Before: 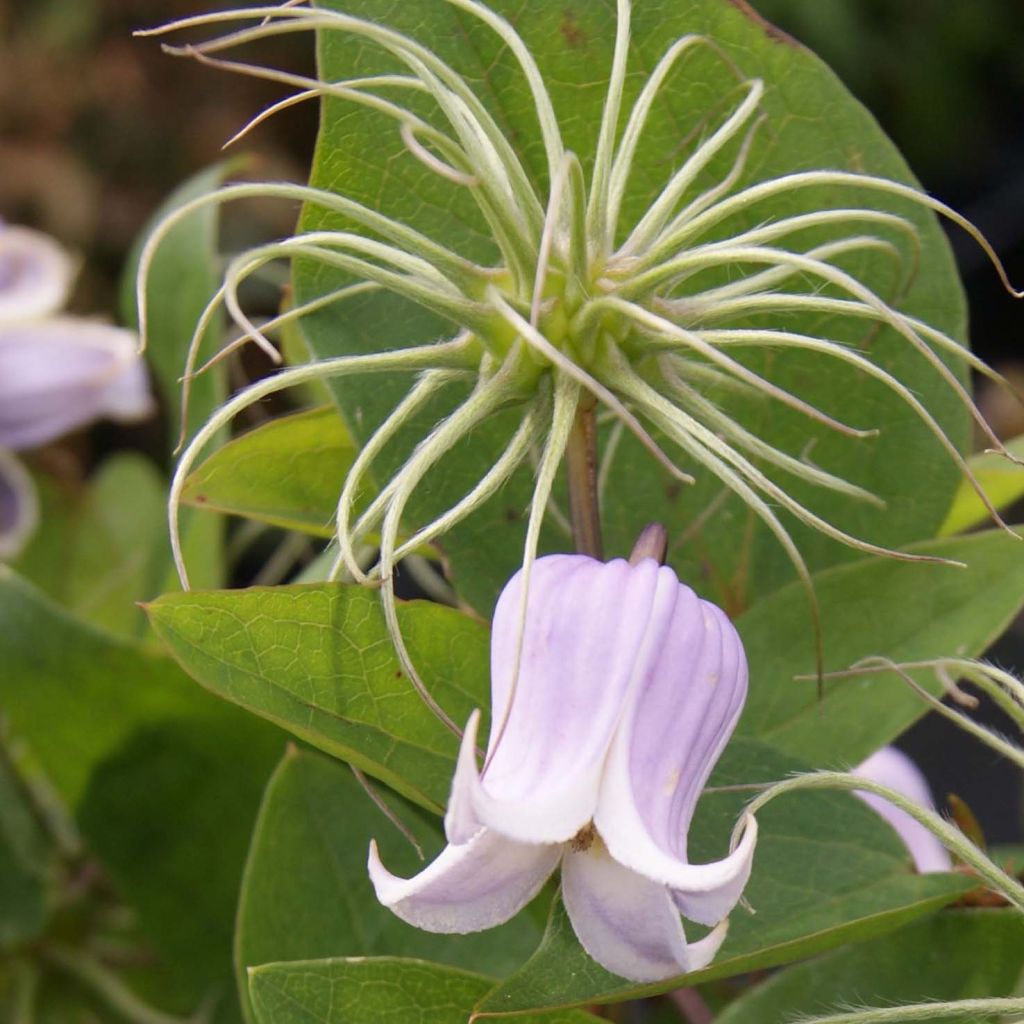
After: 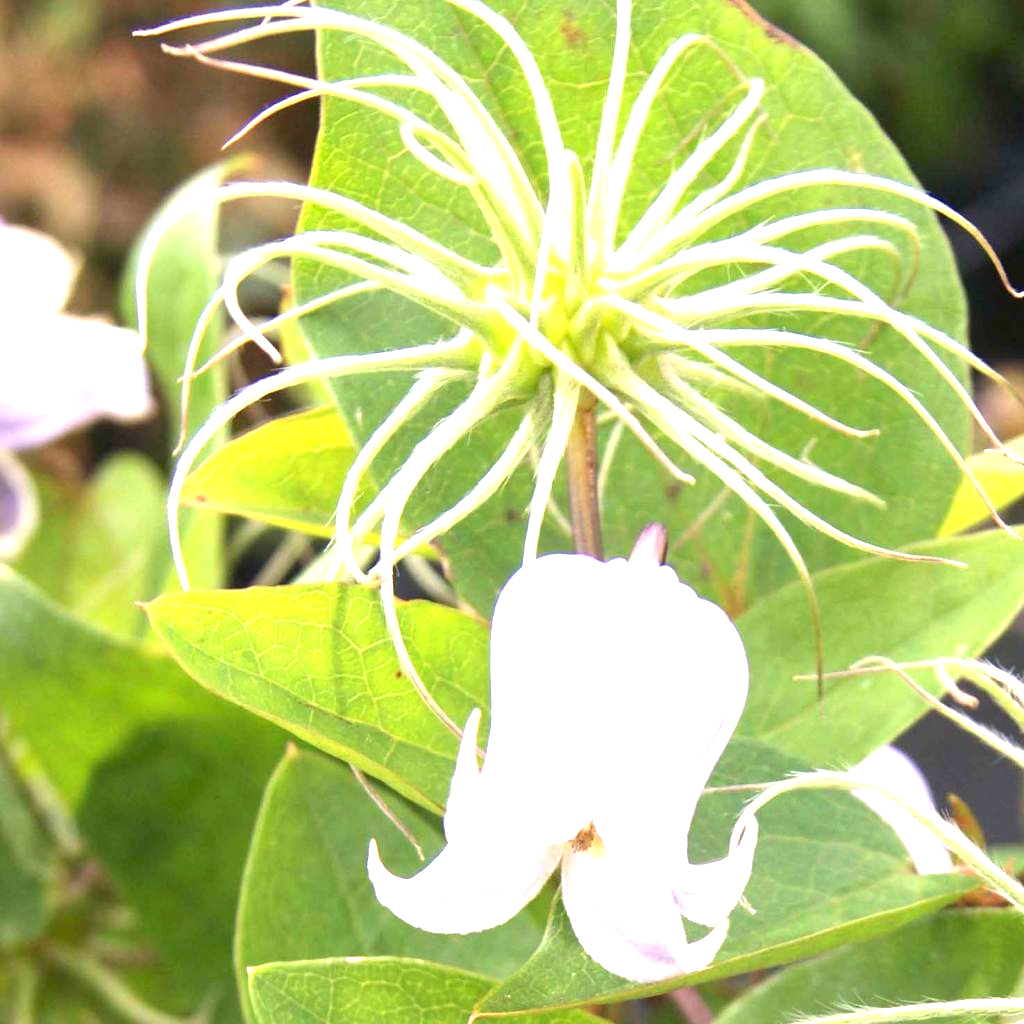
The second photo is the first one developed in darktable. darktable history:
exposure: exposure 2.01 EV, compensate exposure bias true, compensate highlight preservation false
